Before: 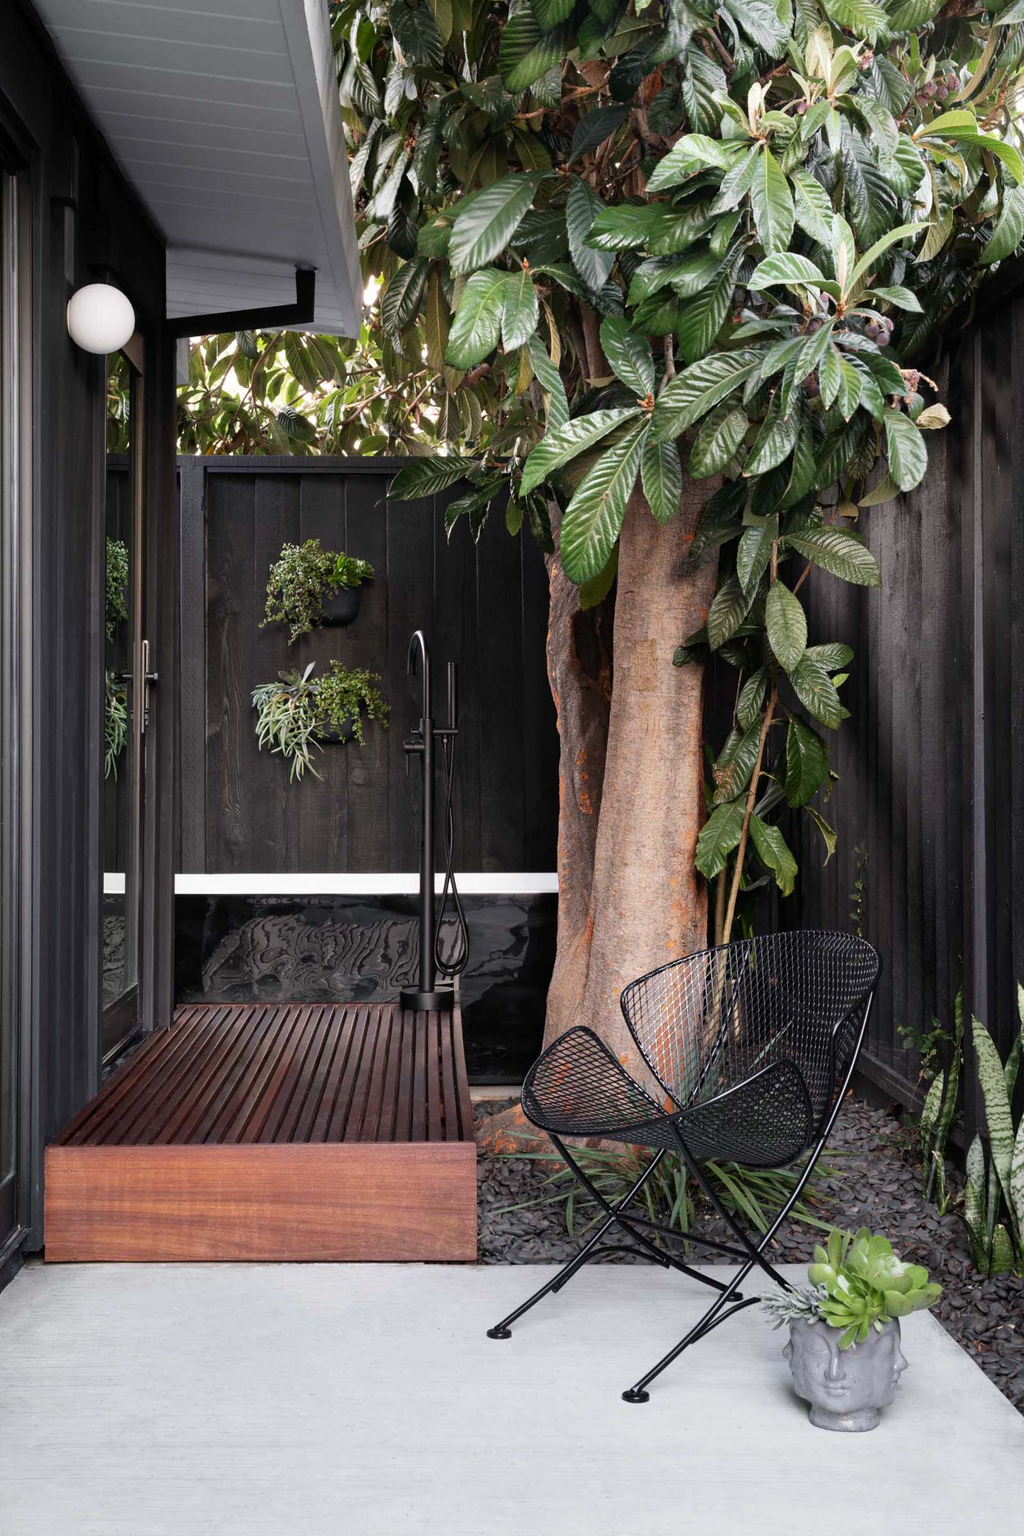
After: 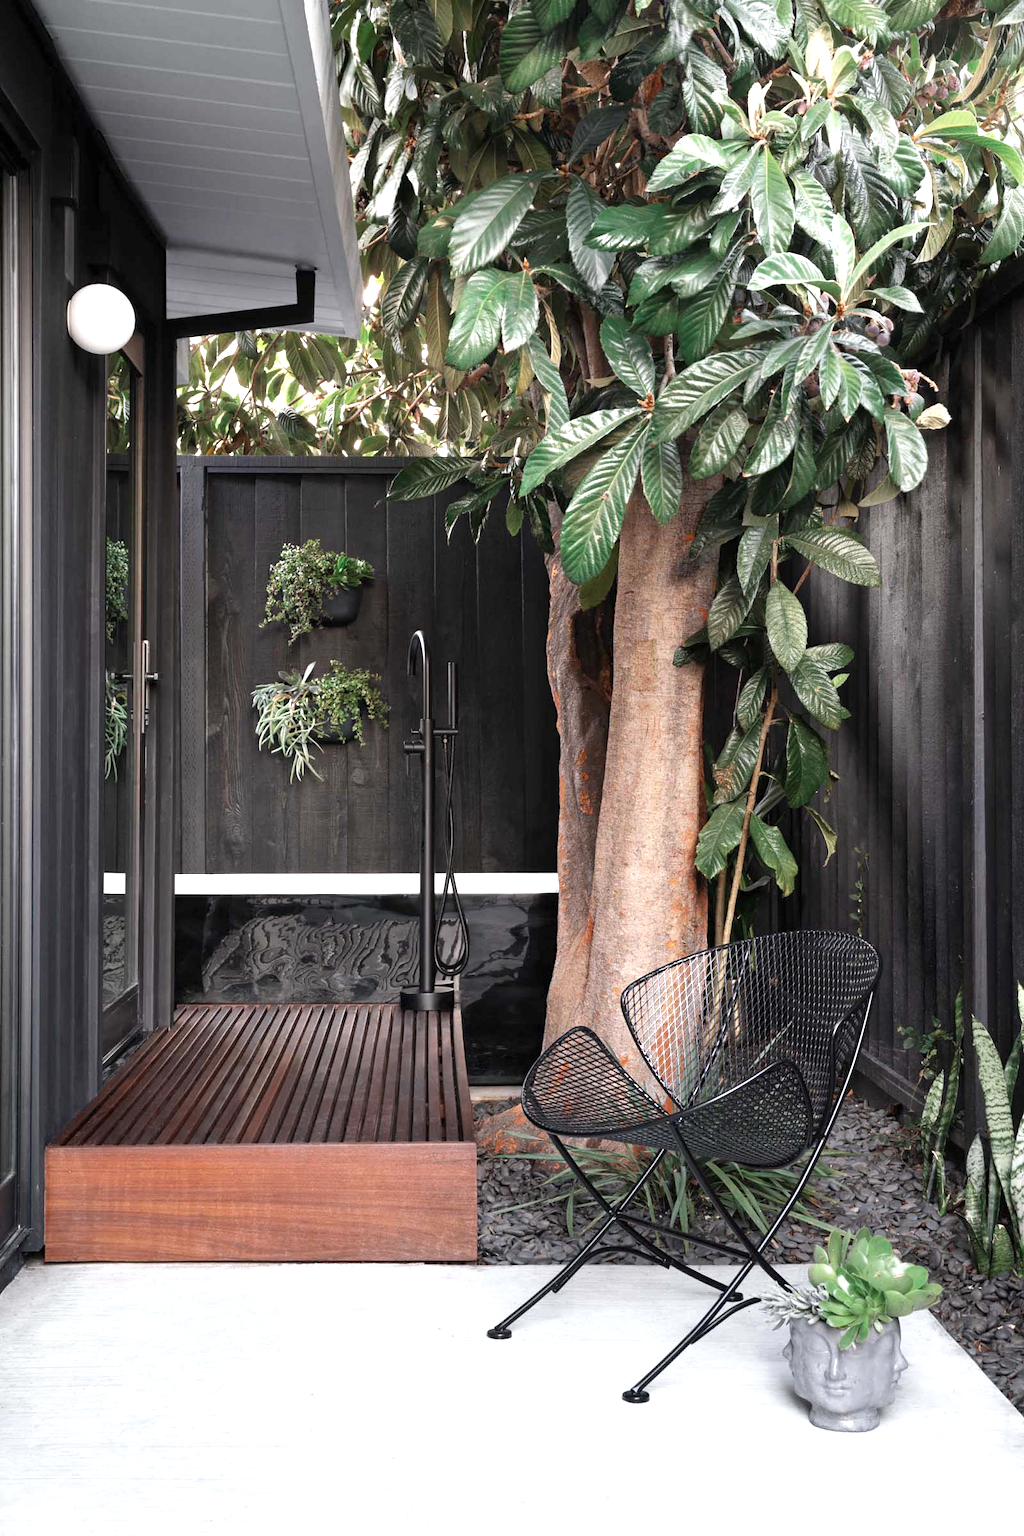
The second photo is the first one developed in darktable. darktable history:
color zones: curves: ch0 [(0, 0.5) (0.125, 0.4) (0.25, 0.5) (0.375, 0.4) (0.5, 0.4) (0.625, 0.35) (0.75, 0.35) (0.875, 0.5)]; ch1 [(0, 0.35) (0.125, 0.45) (0.25, 0.35) (0.375, 0.35) (0.5, 0.35) (0.625, 0.35) (0.75, 0.45) (0.875, 0.35)]; ch2 [(0, 0.6) (0.125, 0.5) (0.25, 0.5) (0.375, 0.6) (0.5, 0.6) (0.625, 0.5) (0.75, 0.5) (0.875, 0.5)]
exposure: exposure 0.779 EV, compensate highlight preservation false
